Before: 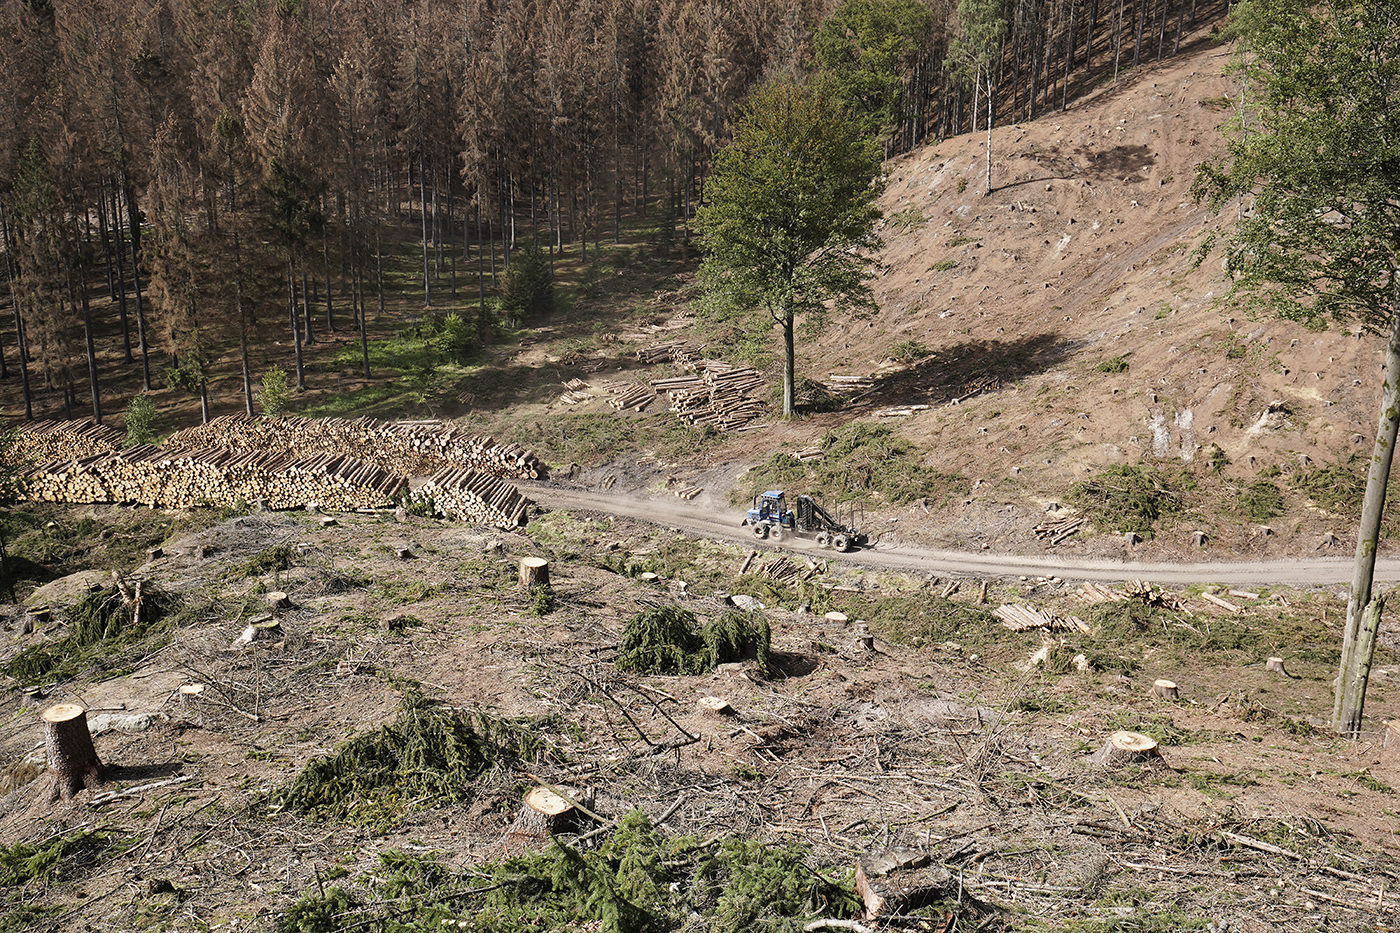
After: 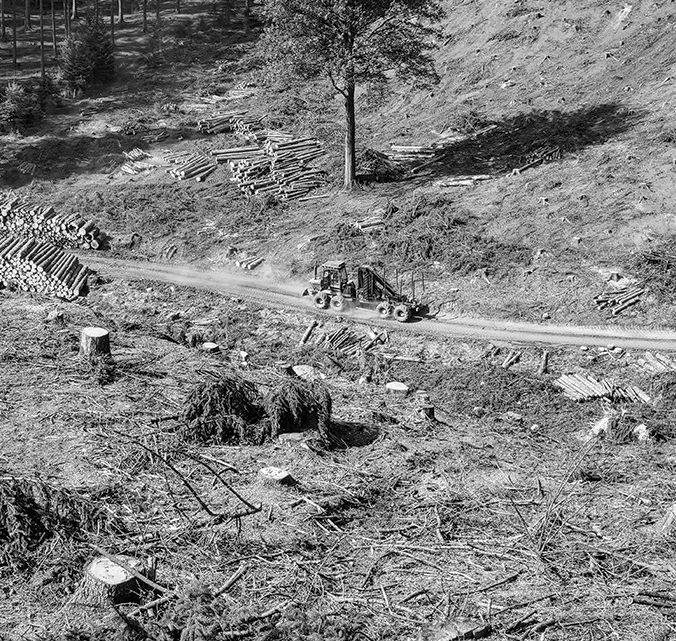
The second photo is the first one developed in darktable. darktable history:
monochrome: a -6.99, b 35.61, size 1.4
color correction: highlights a* -5.3, highlights b* 9.8, shadows a* 9.8, shadows b* 24.26
crop: left 31.379%, top 24.658%, right 20.326%, bottom 6.628%
local contrast: on, module defaults
shadows and highlights: highlights color adjustment 0%, soften with gaussian
